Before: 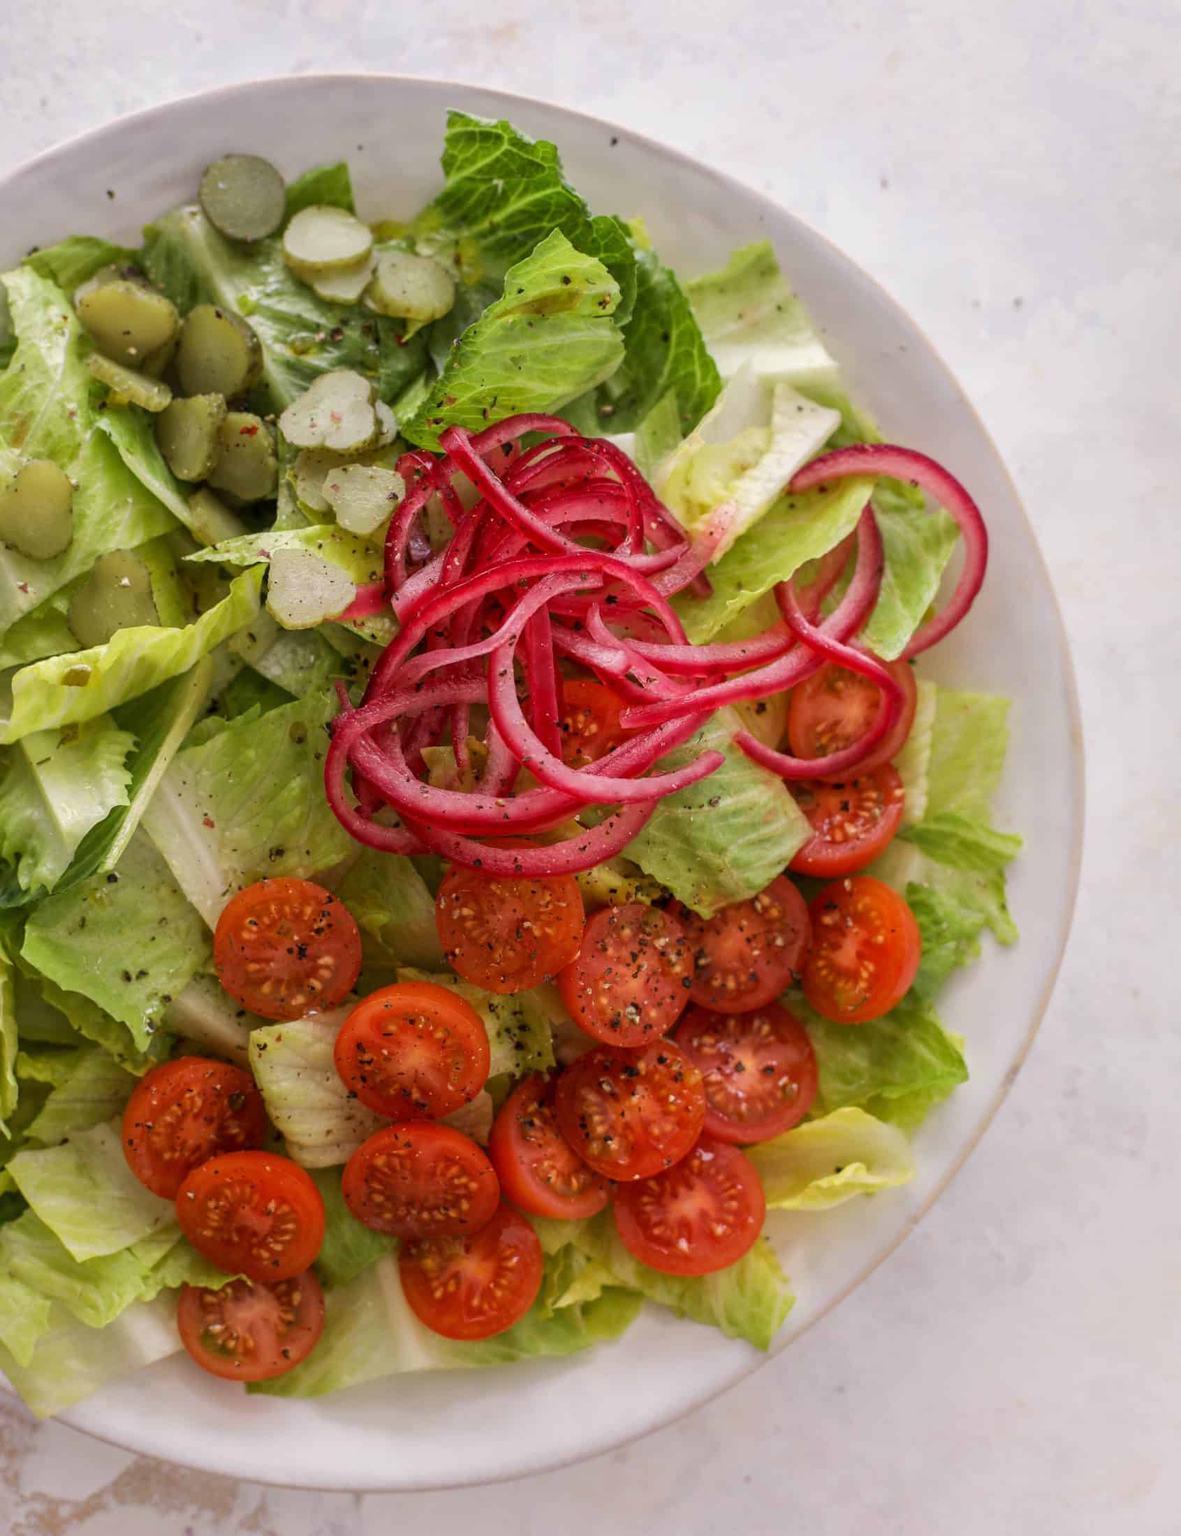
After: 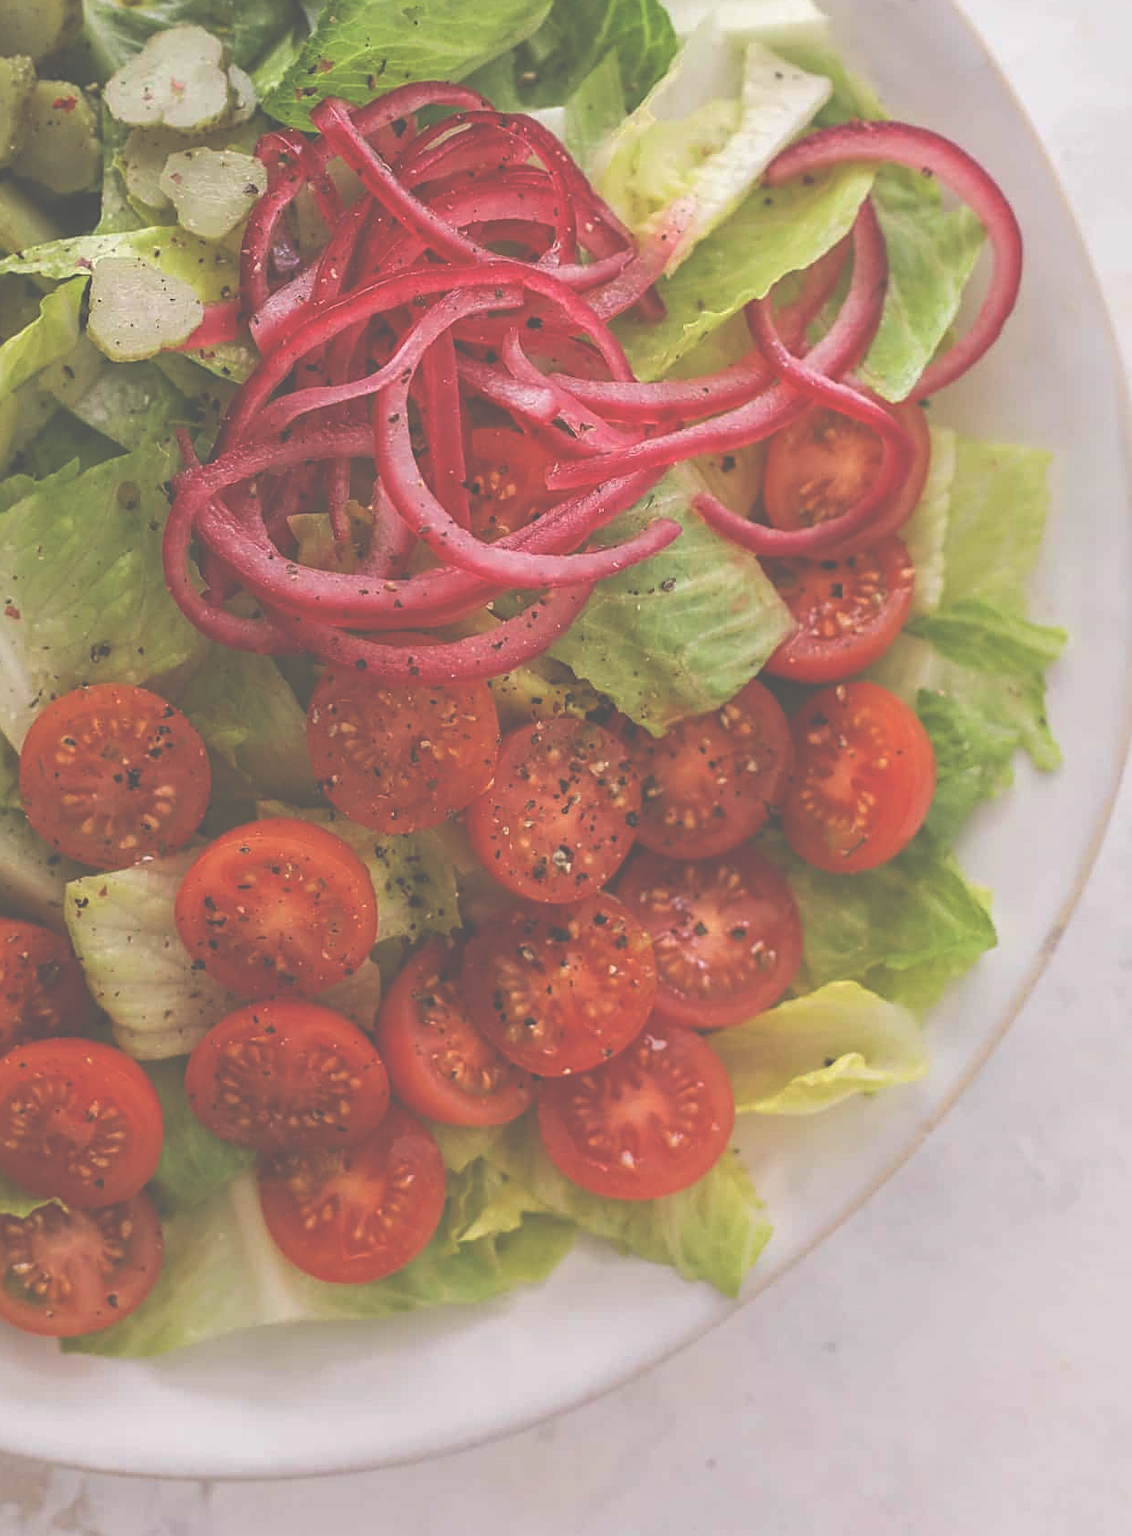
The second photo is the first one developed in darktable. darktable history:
crop: left 16.871%, top 22.857%, right 9.116%
exposure: black level correction -0.087, compensate highlight preservation false
sharpen: on, module defaults
